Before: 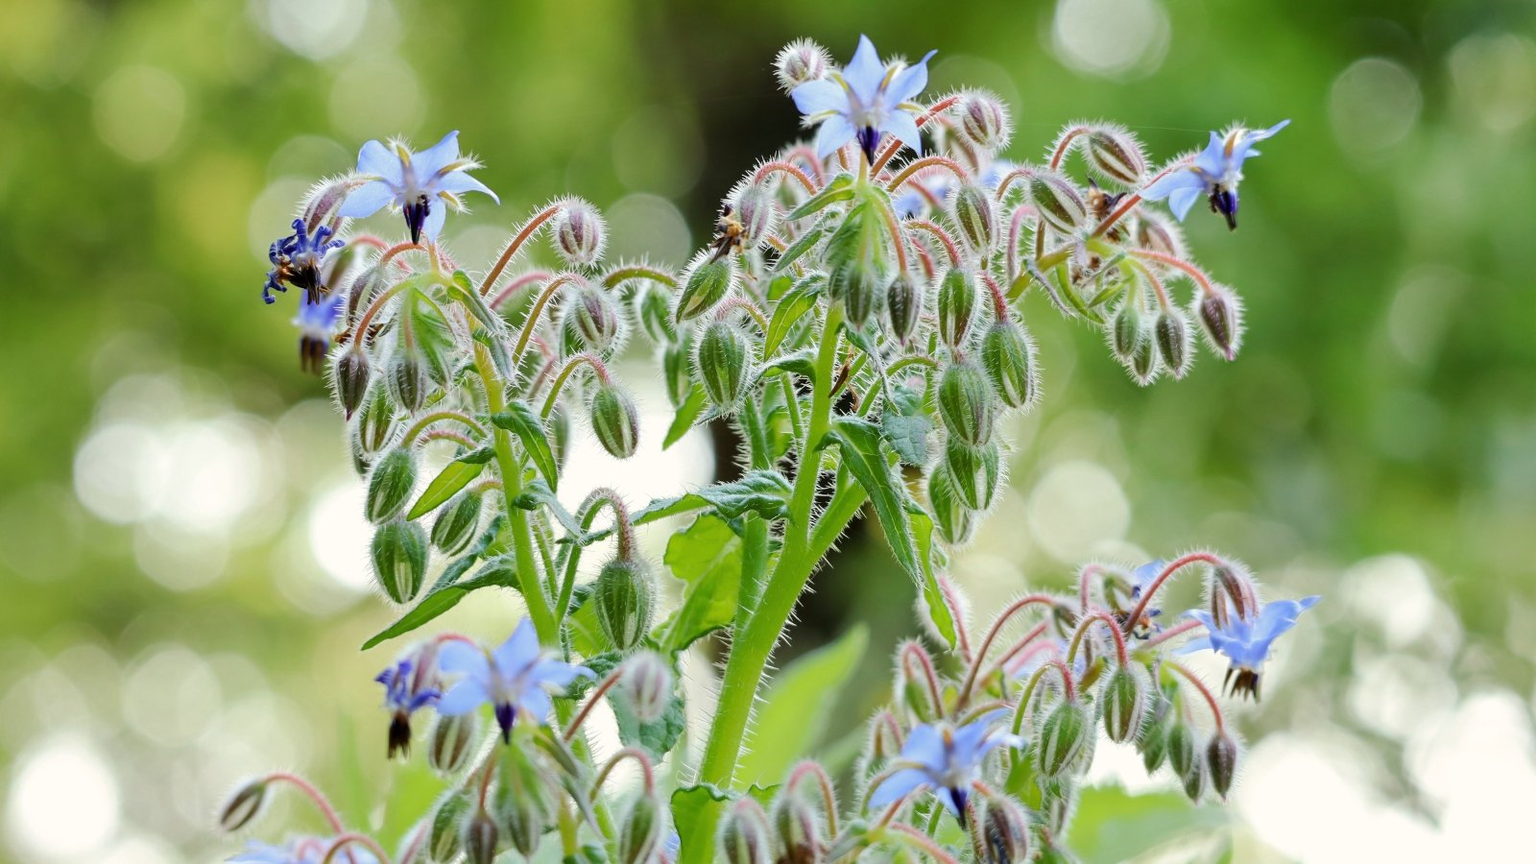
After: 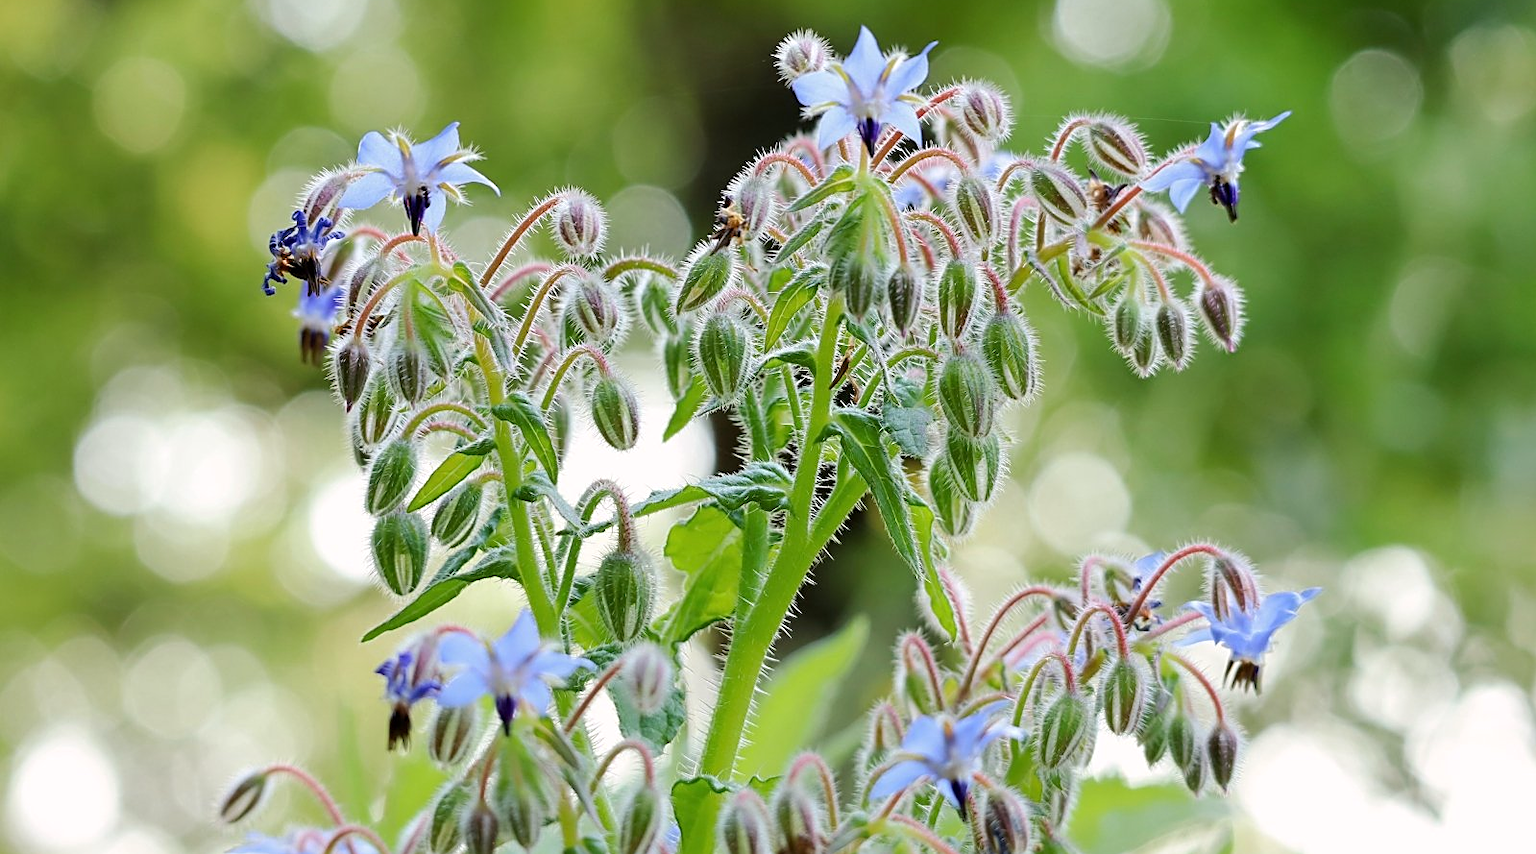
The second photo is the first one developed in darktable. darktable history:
crop: top 1.049%, right 0.001%
sharpen: on, module defaults
white balance: red 1.009, blue 1.027
